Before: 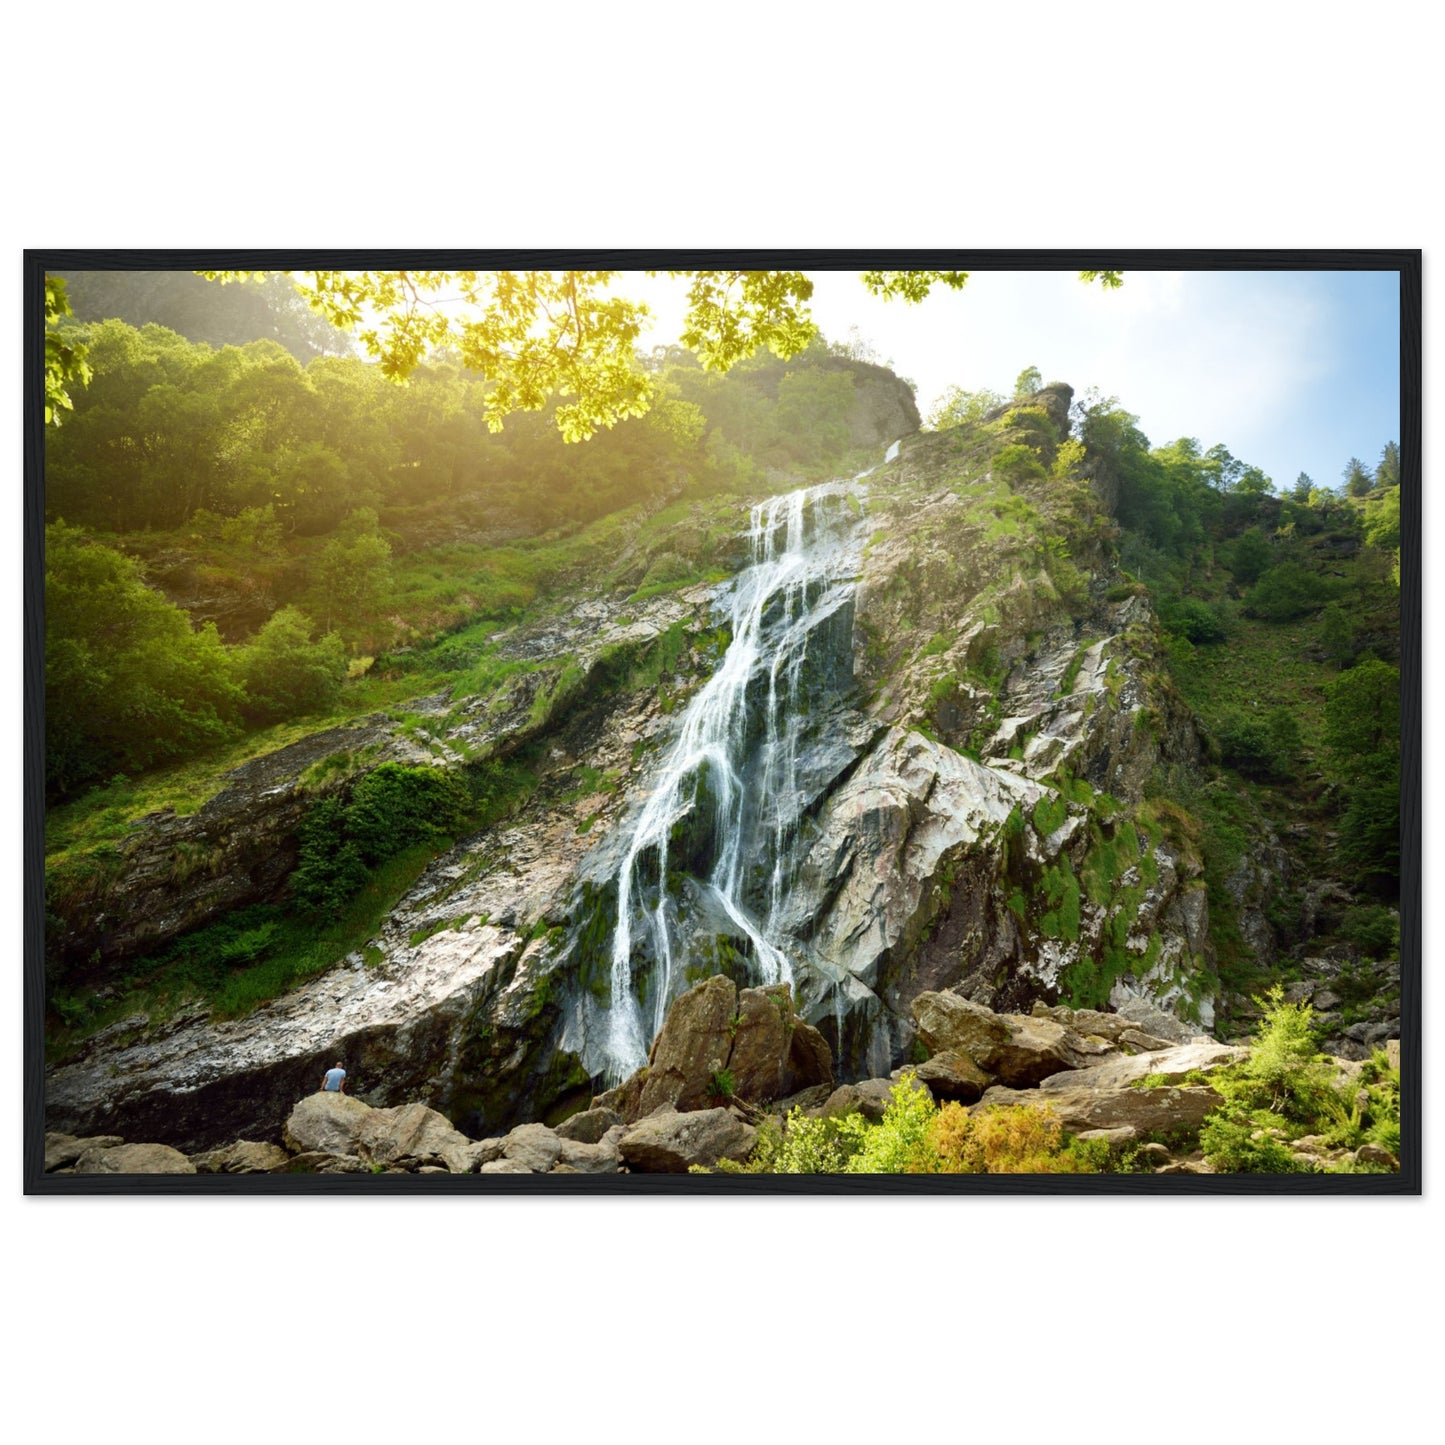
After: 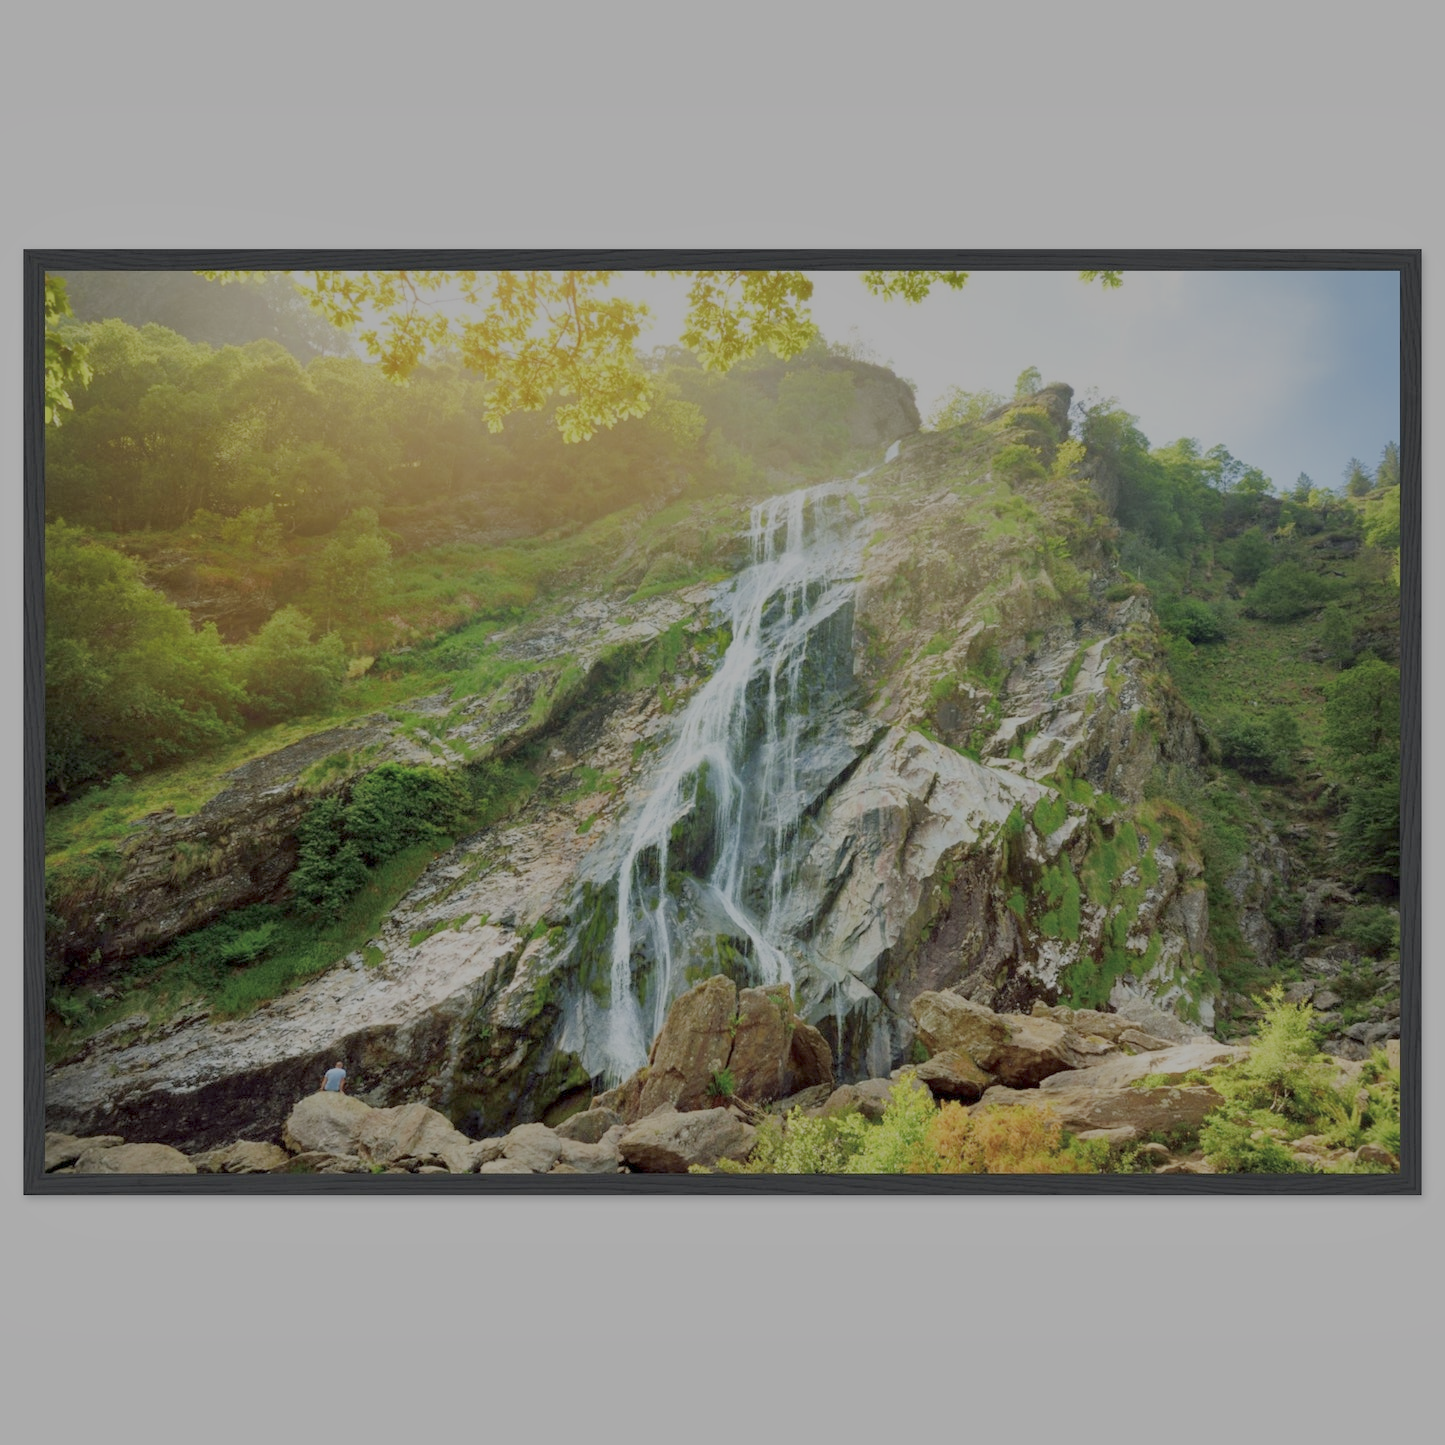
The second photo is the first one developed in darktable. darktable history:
local contrast: mode bilateral grid, contrast 19, coarseness 50, detail 119%, midtone range 0.2
levels: white 99.89%, levels [0, 0.492, 0.984]
filmic rgb: black relative exposure -15.98 EV, white relative exposure 7.97 EV, hardness 4.15, latitude 49.41%, contrast 0.505, preserve chrominance max RGB
